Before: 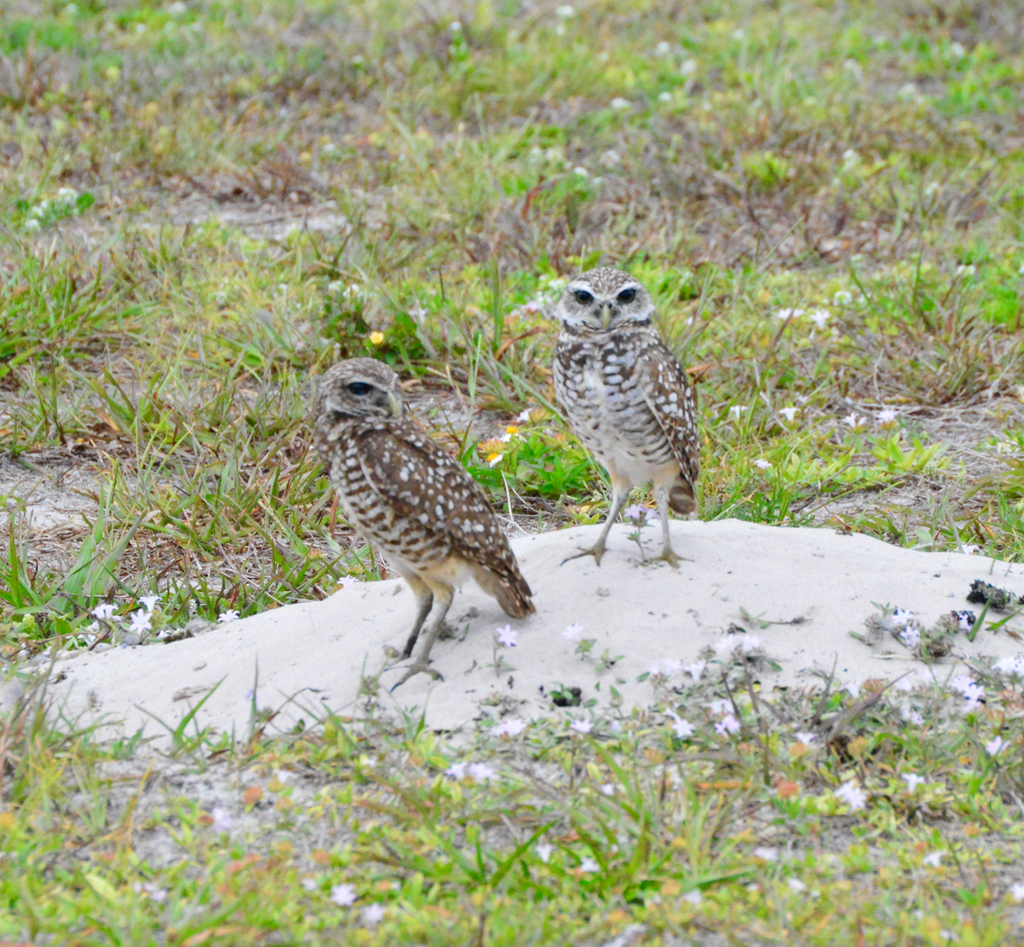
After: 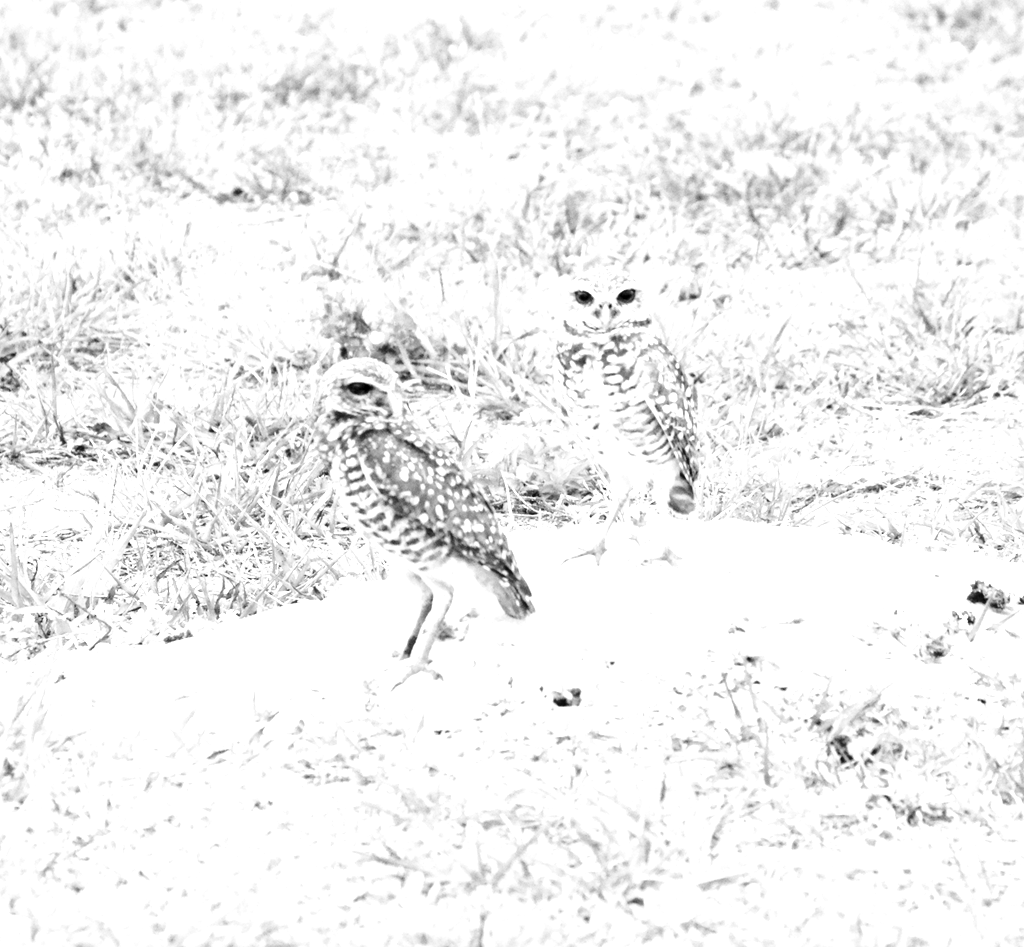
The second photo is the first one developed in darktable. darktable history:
monochrome: on, module defaults
levels: levels [0.055, 0.477, 0.9]
exposure: exposure 0.6 EV, compensate highlight preservation false
base curve: curves: ch0 [(0, 0) (0.028, 0.03) (0.121, 0.232) (0.46, 0.748) (0.859, 0.968) (1, 1)], preserve colors none
